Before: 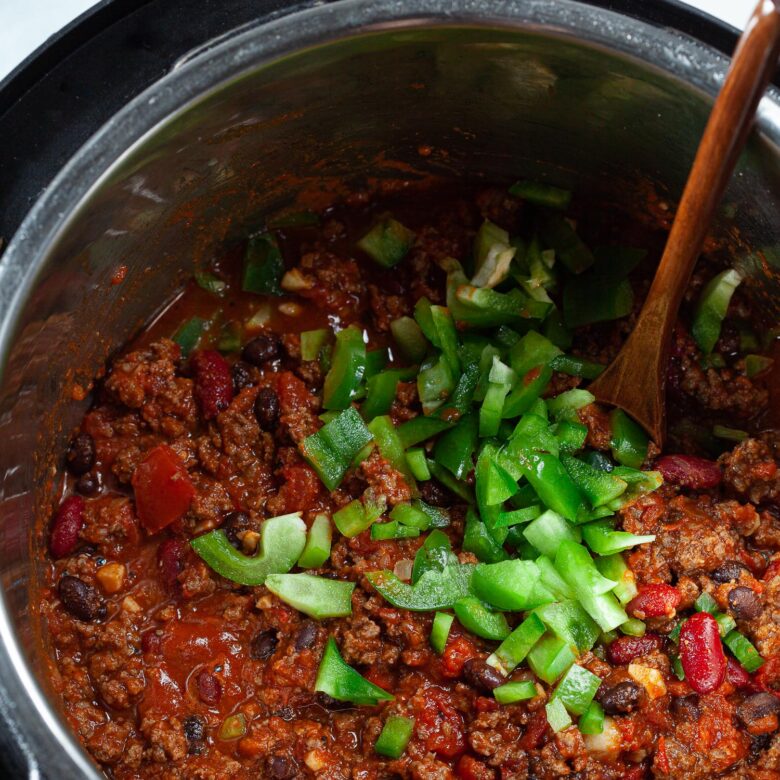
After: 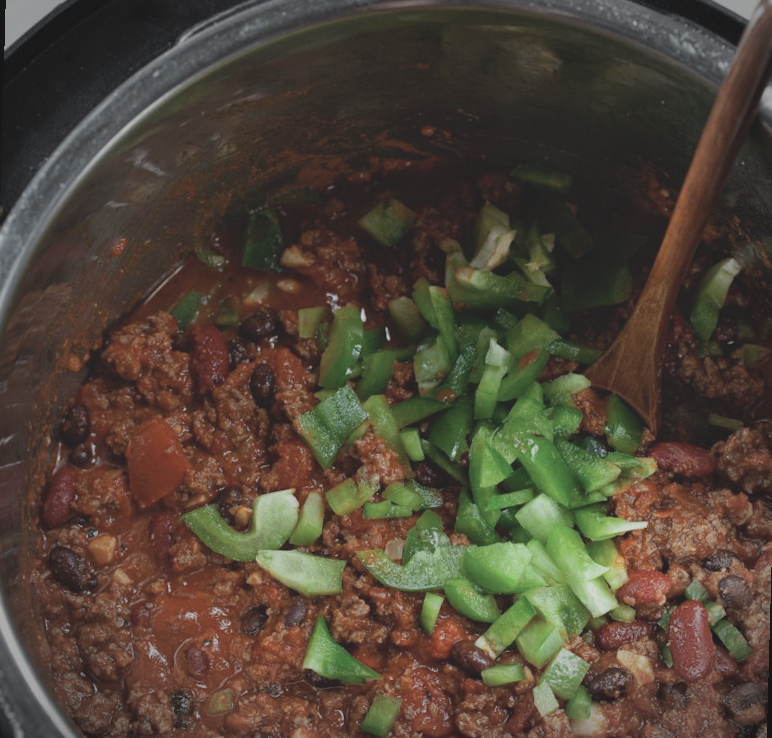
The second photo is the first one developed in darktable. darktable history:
rotate and perspective: rotation 1.57°, crop left 0.018, crop right 0.982, crop top 0.039, crop bottom 0.961
vignetting: automatic ratio true
contrast brightness saturation: contrast -0.26, saturation -0.43
